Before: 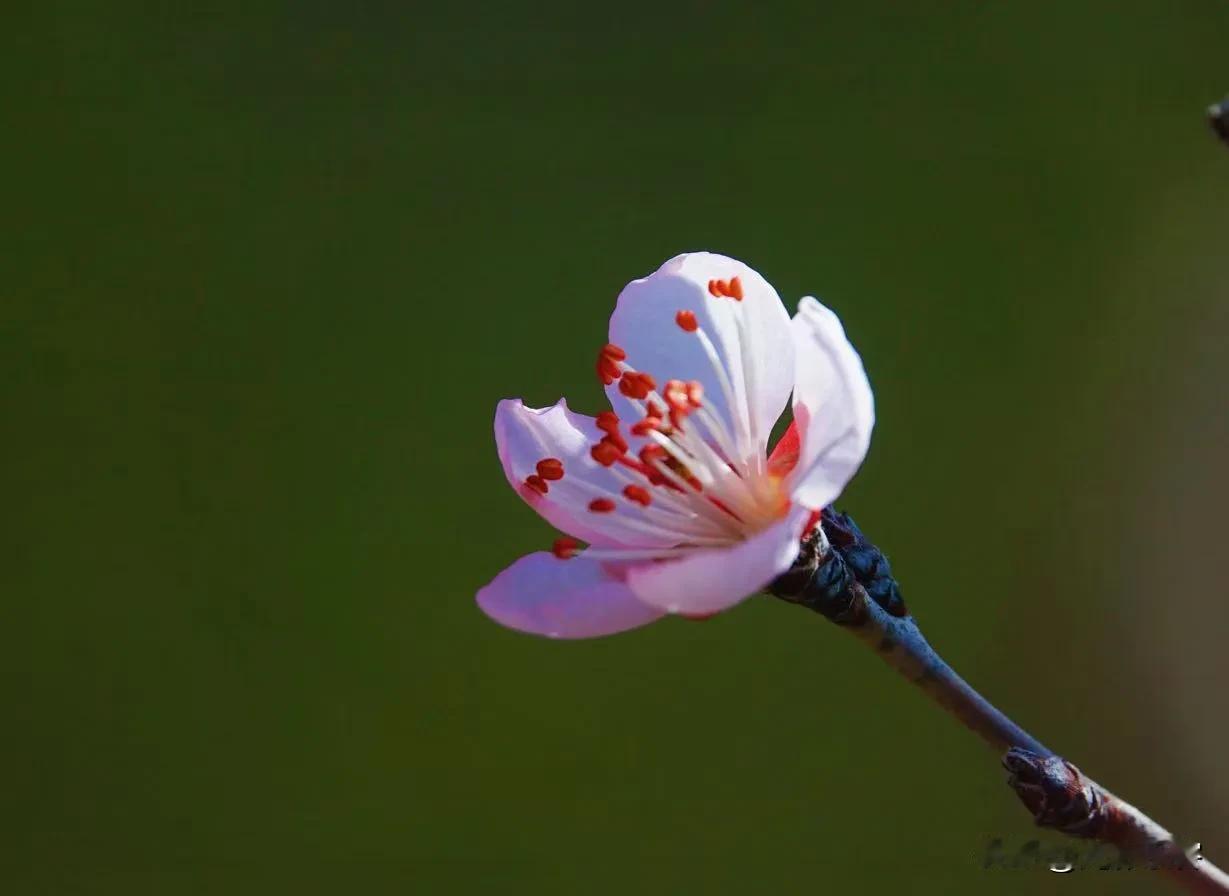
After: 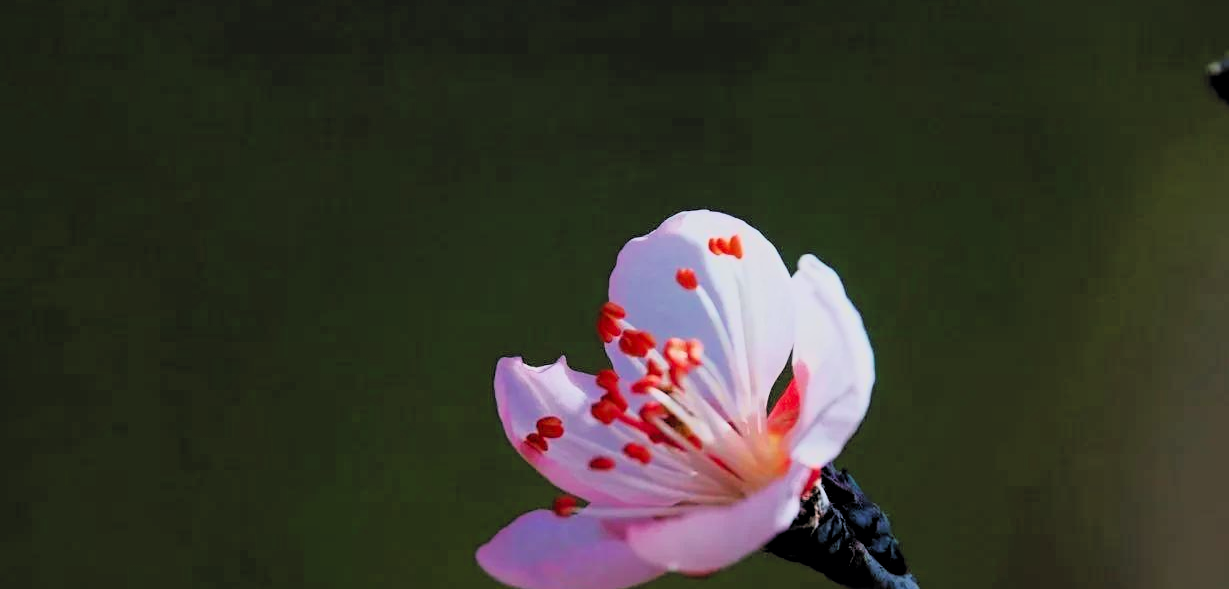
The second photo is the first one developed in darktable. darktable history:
crop and rotate: top 4.763%, bottom 29.392%
filmic rgb: black relative exposure -5.13 EV, white relative exposure 3.97 EV, hardness 2.89, contrast 1.192, highlights saturation mix -31.14%, color science v6 (2022)
exposure: black level correction 0.001, exposure 0.3 EV, compensate highlight preservation false
tone curve: curves: ch0 [(0.013, 0) (0.061, 0.059) (0.239, 0.256) (0.502, 0.501) (0.683, 0.676) (0.761, 0.773) (0.858, 0.858) (0.987, 0.945)]; ch1 [(0, 0) (0.172, 0.123) (0.304, 0.267) (0.414, 0.395) (0.472, 0.473) (0.502, 0.502) (0.521, 0.528) (0.583, 0.595) (0.654, 0.673) (0.728, 0.761) (1, 1)]; ch2 [(0, 0) (0.411, 0.424) (0.485, 0.476) (0.502, 0.501) (0.553, 0.557) (0.57, 0.576) (1, 1)], color space Lab, independent channels
